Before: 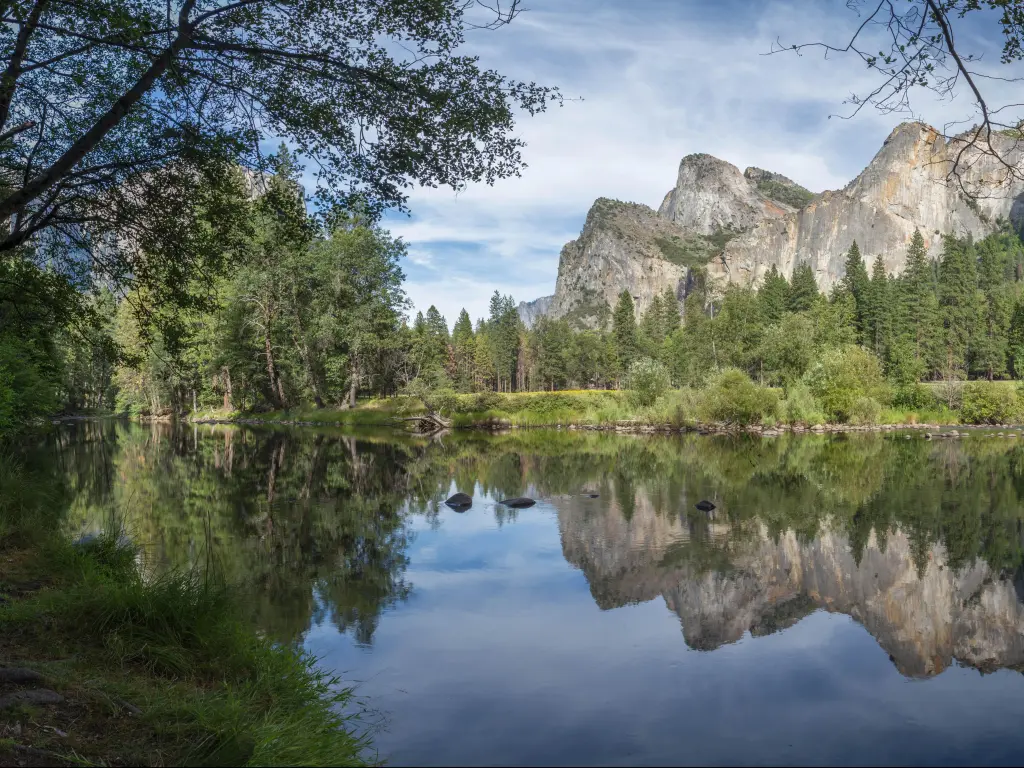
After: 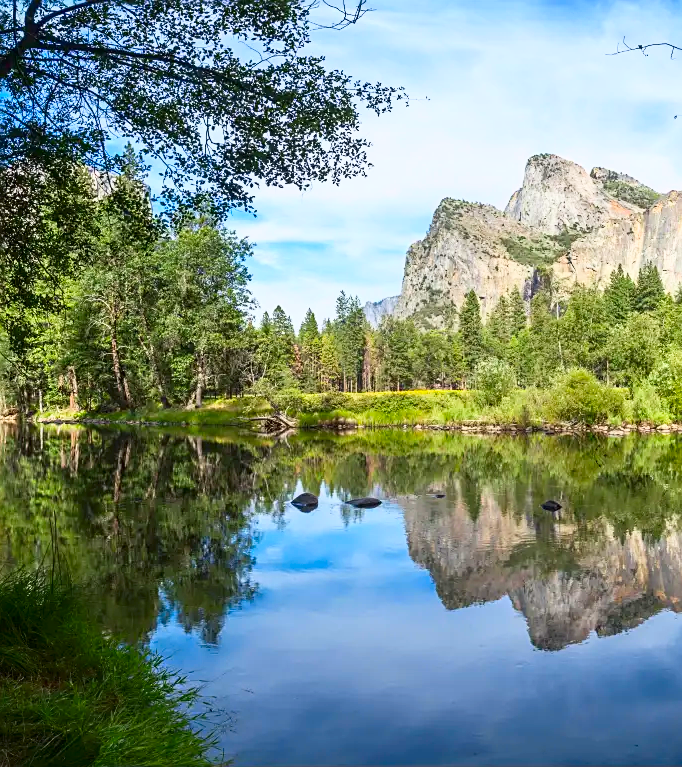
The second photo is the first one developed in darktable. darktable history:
sharpen: on, module defaults
crop and rotate: left 15.065%, right 18.26%
contrast brightness saturation: contrast 0.203, brightness 0.191, saturation 0.788
color zones: curves: ch0 [(0, 0.5) (0.143, 0.5) (0.286, 0.5) (0.429, 0.5) (0.571, 0.5) (0.714, 0.476) (0.857, 0.5) (1, 0.5)]; ch2 [(0, 0.5) (0.143, 0.5) (0.286, 0.5) (0.429, 0.5) (0.571, 0.5) (0.714, 0.487) (0.857, 0.5) (1, 0.5)]
shadows and highlights: shadows -64.13, white point adjustment -5.32, highlights 61.86
